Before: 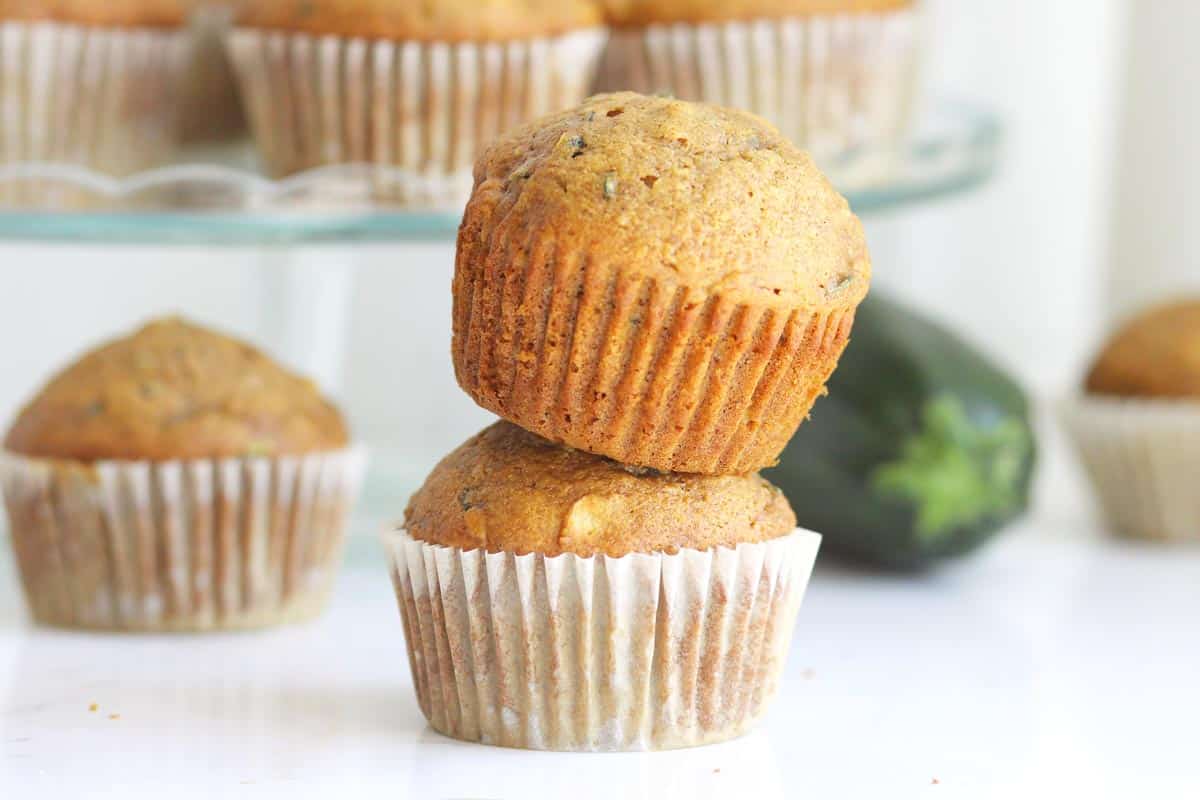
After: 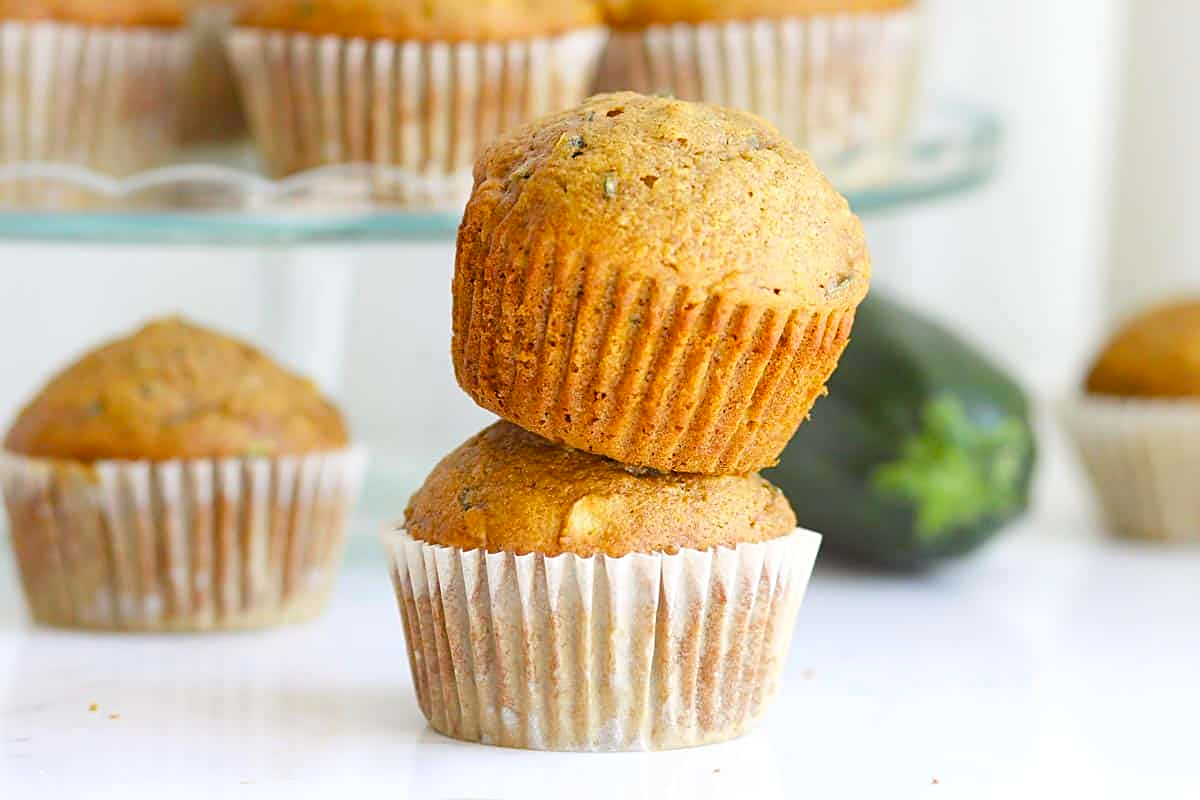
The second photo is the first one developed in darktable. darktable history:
color balance rgb: perceptual saturation grading › global saturation 35%, perceptual saturation grading › highlights -25%, perceptual saturation grading › shadows 25%, global vibrance 10%
tone equalizer: -7 EV 0.13 EV, smoothing diameter 25%, edges refinement/feathering 10, preserve details guided filter
sharpen: on, module defaults
